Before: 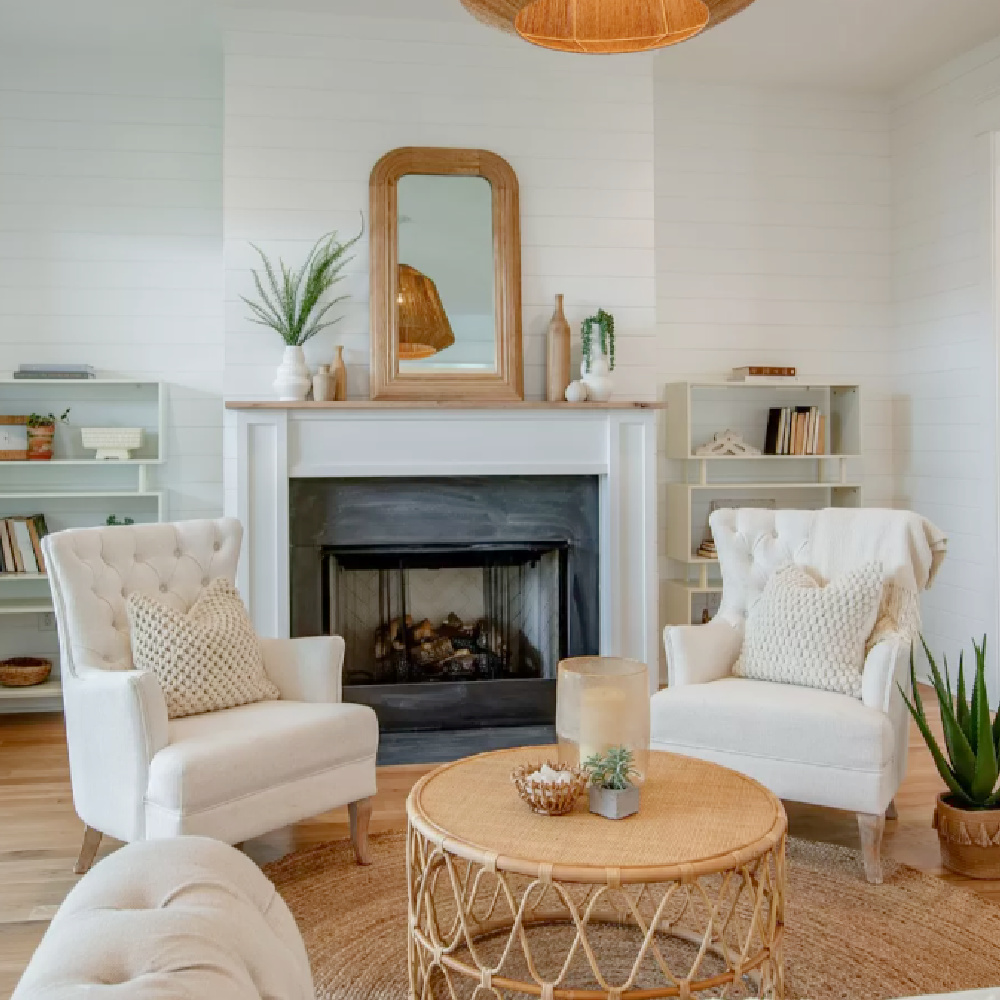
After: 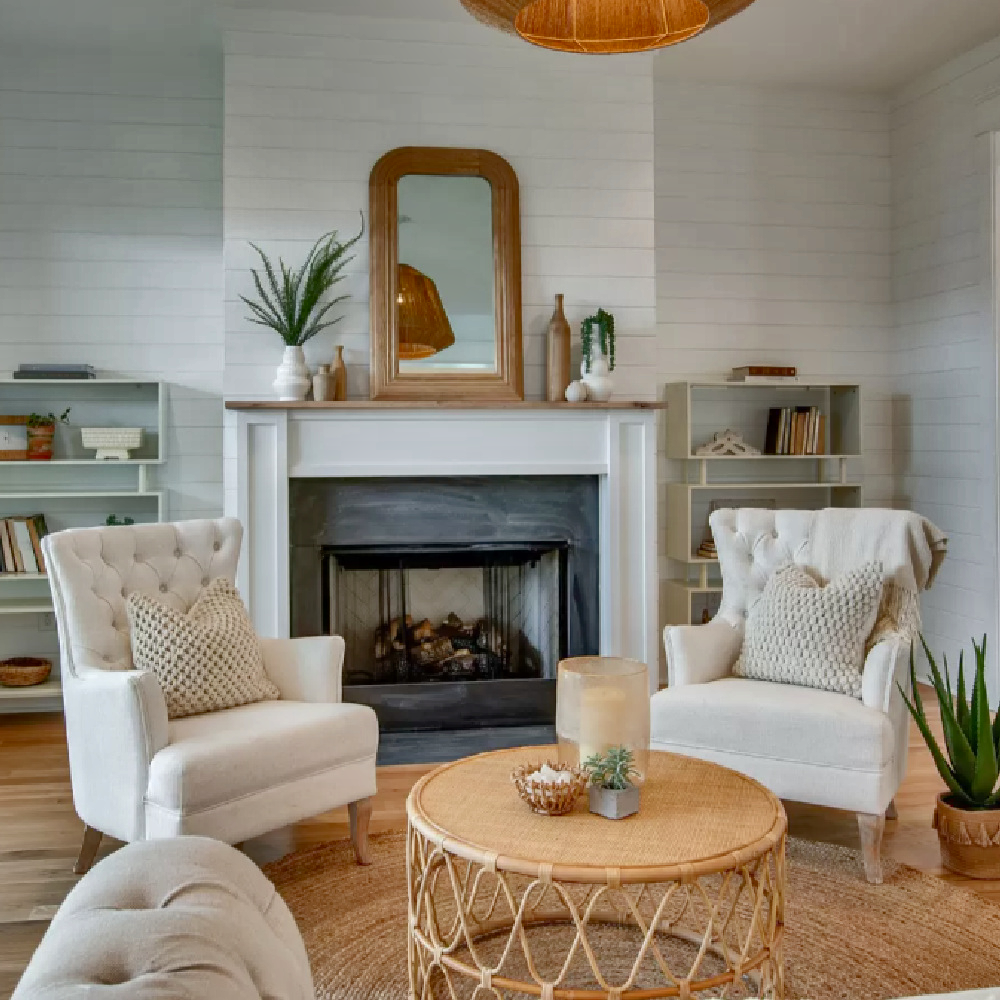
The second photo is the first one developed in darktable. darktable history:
exposure: exposure -0.183 EV, compensate highlight preservation false
levels: mode automatic
shadows and highlights: shadows 20.73, highlights -82.61, soften with gaussian
